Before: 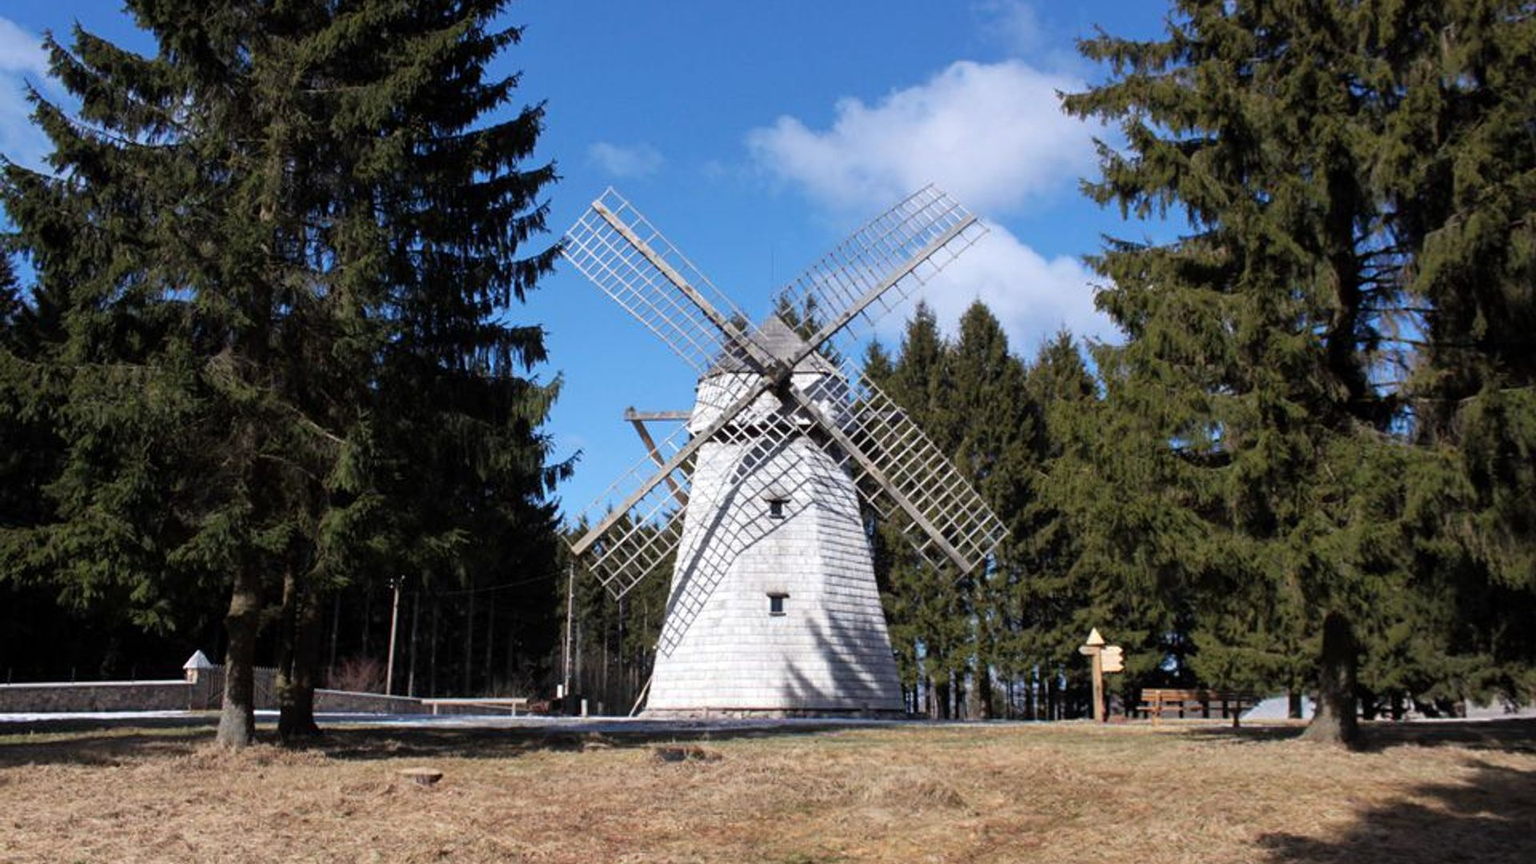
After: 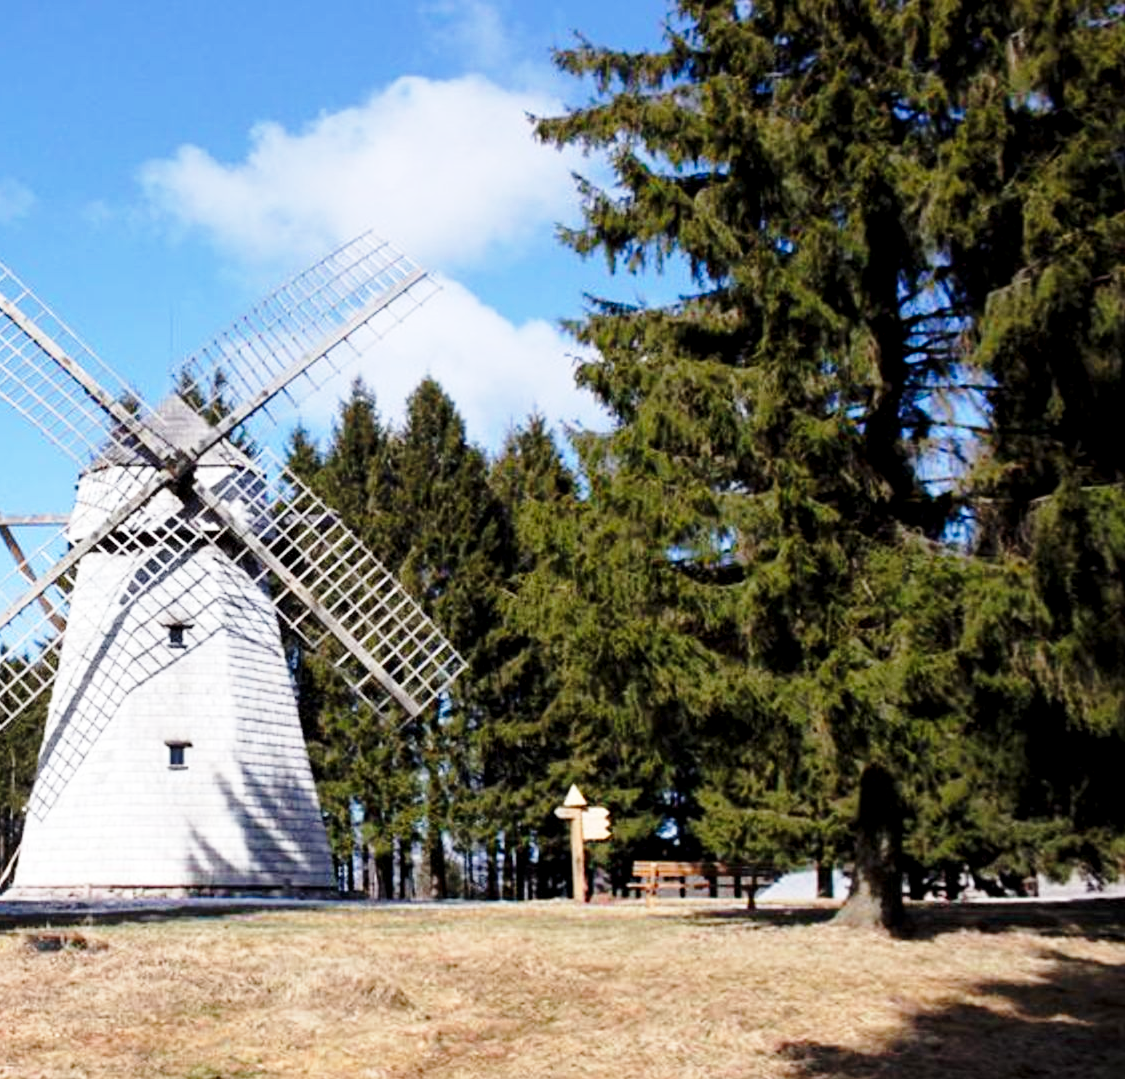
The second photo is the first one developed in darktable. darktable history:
tone equalizer: on, module defaults
crop: left 41.402%
exposure: black level correction 0.004, exposure 0.014 EV, compensate highlight preservation false
base curve: curves: ch0 [(0, 0) (0.028, 0.03) (0.121, 0.232) (0.46, 0.748) (0.859, 0.968) (1, 1)], preserve colors none
